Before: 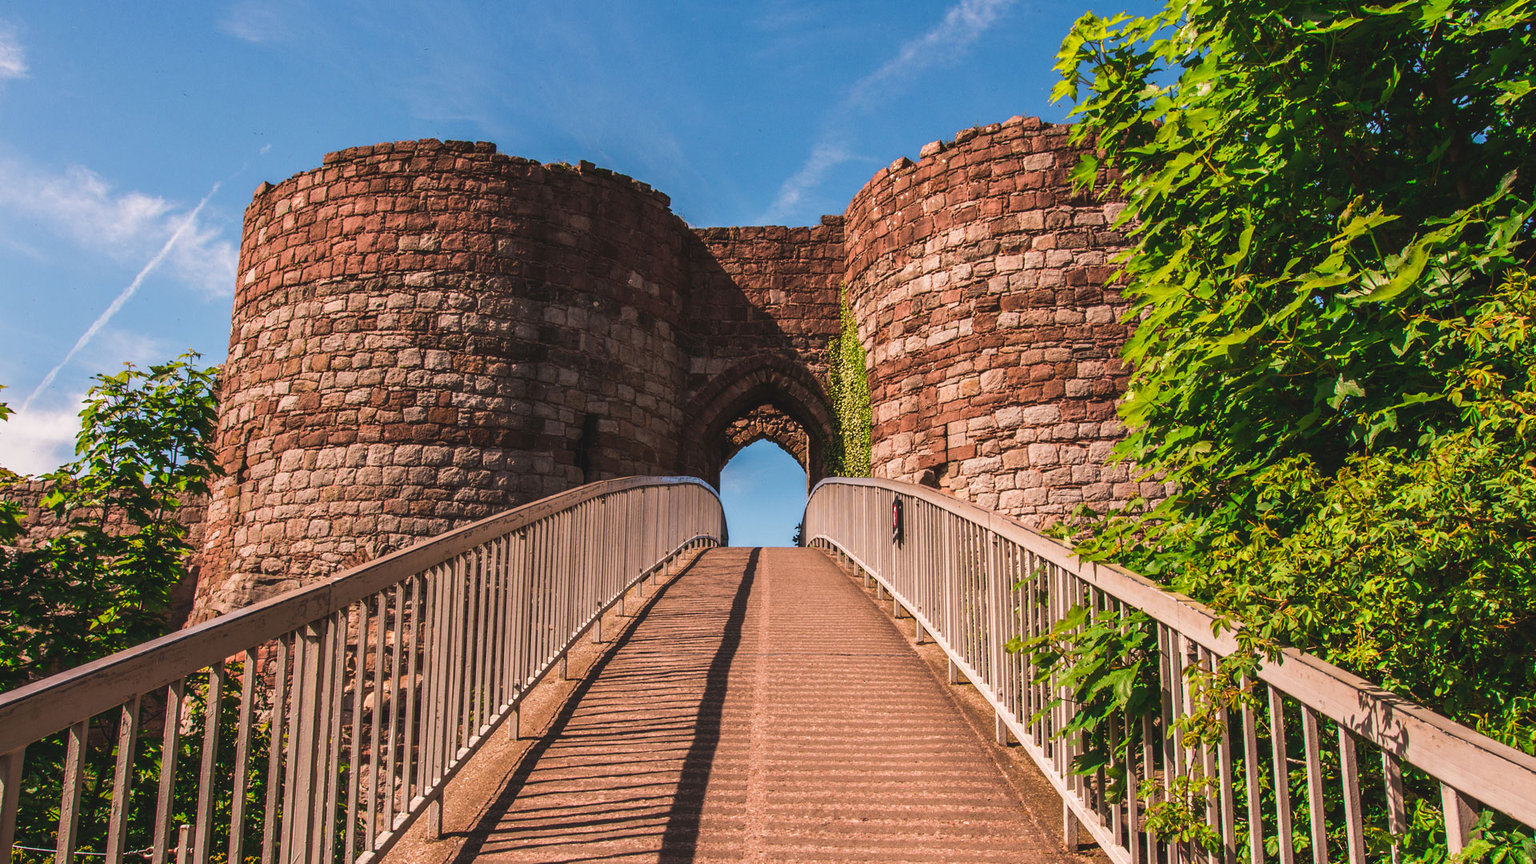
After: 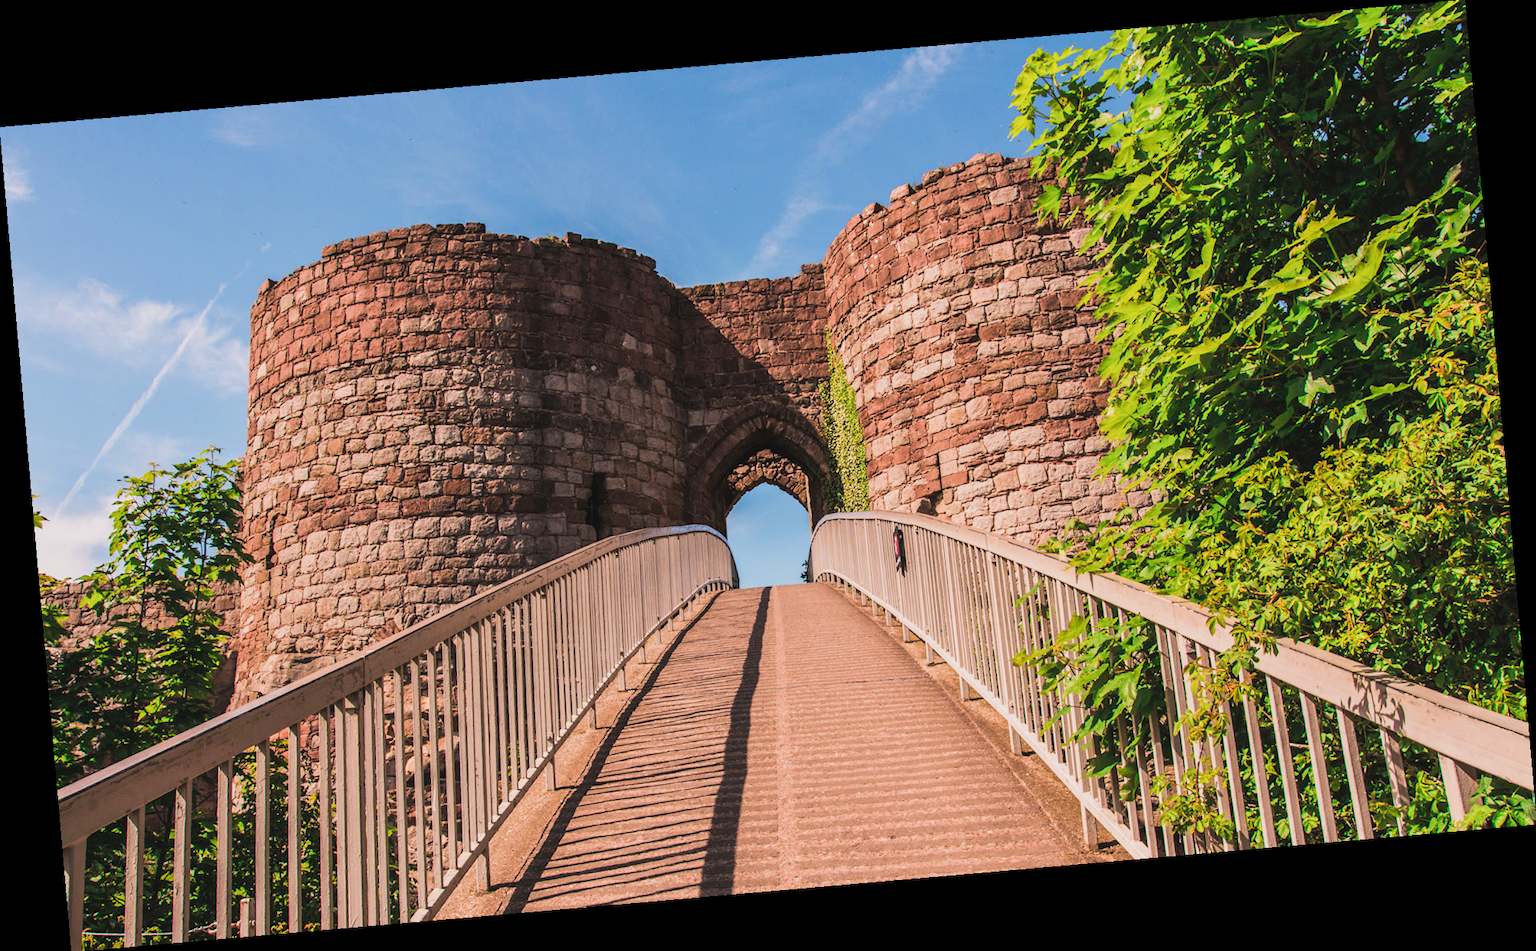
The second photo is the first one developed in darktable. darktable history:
exposure: exposure 0.74 EV, compensate highlight preservation false
filmic rgb: black relative exposure -7.65 EV, white relative exposure 4.56 EV, hardness 3.61
rotate and perspective: rotation -4.98°, automatic cropping off
